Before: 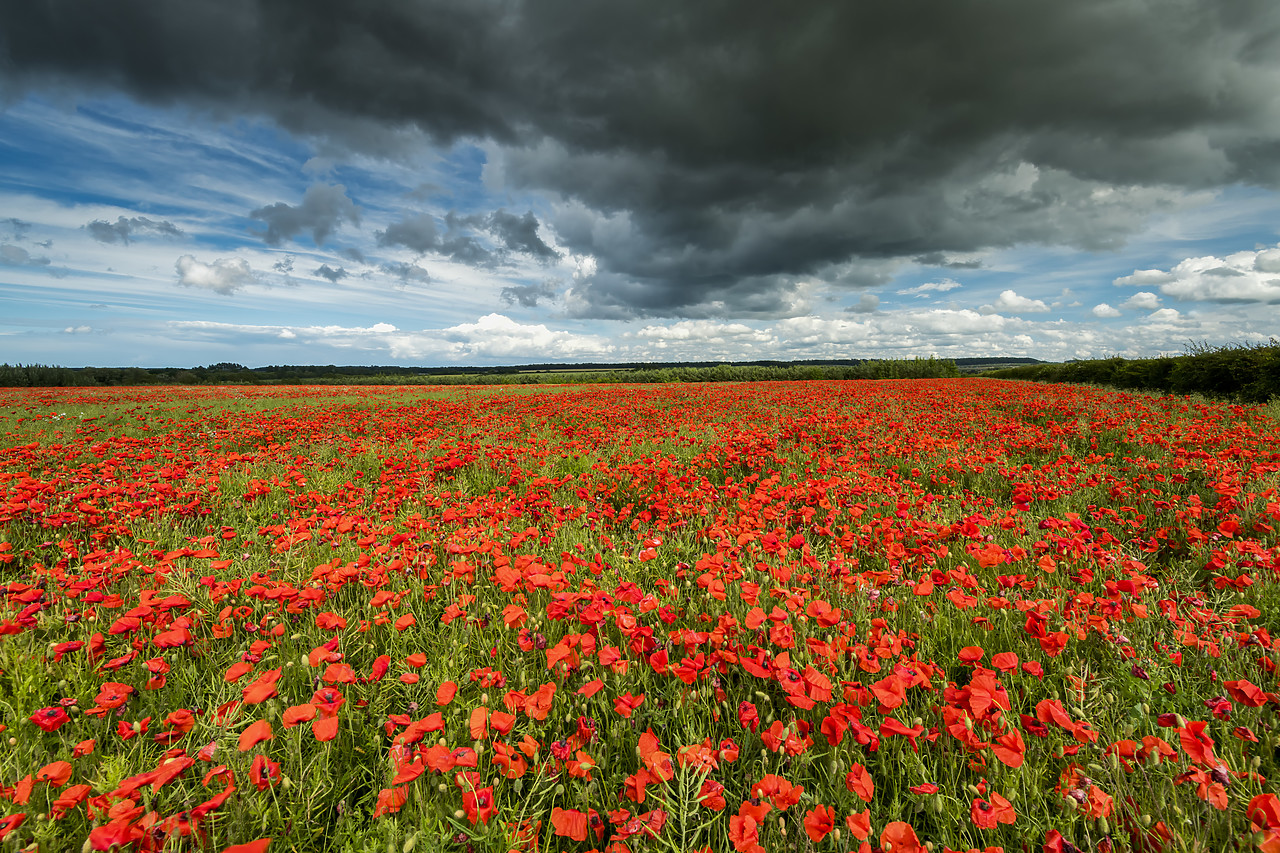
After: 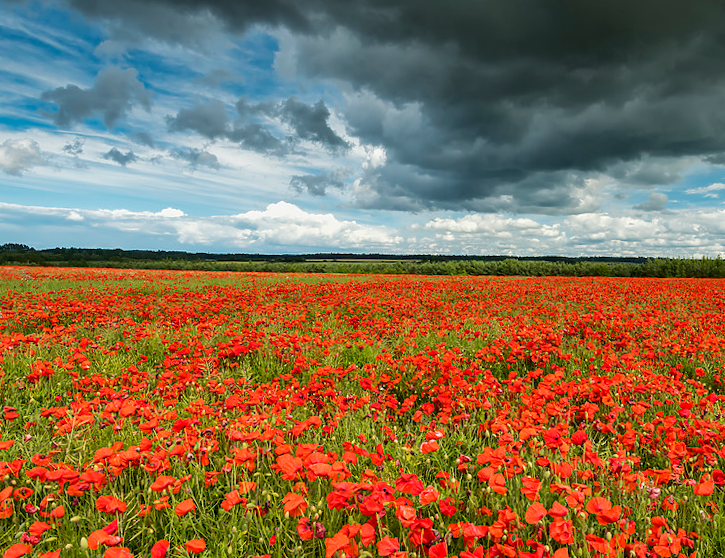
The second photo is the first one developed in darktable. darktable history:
rotate and perspective: rotation 1.57°, crop left 0.018, crop right 0.982, crop top 0.039, crop bottom 0.961
crop: left 16.202%, top 11.208%, right 26.045%, bottom 20.557%
